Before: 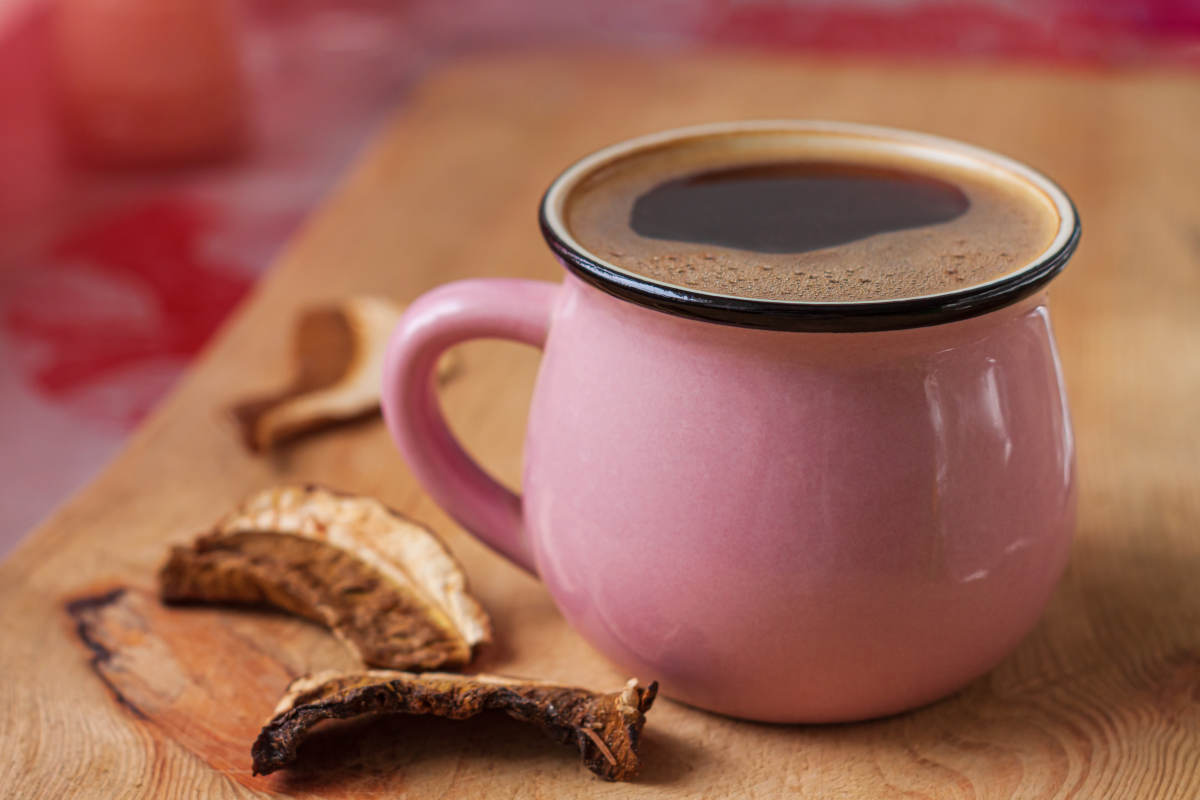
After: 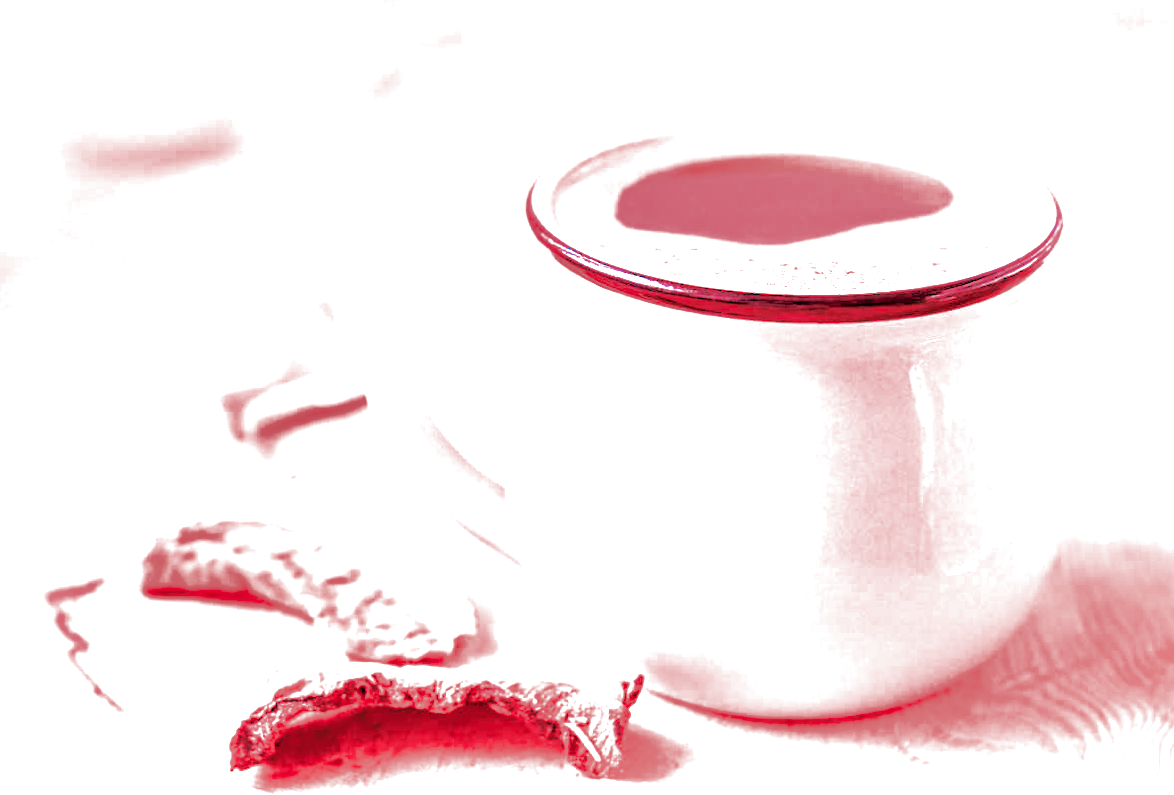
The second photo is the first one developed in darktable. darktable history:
shadows and highlights: on, module defaults
exposure: black level correction 0.001, exposure 1.3 EV, compensate highlight preservation false
rotate and perspective: rotation 0.226°, lens shift (vertical) -0.042, crop left 0.023, crop right 0.982, crop top 0.006, crop bottom 0.994
white balance: red 4.26, blue 1.802
filmic rgb: black relative exposure -7.65 EV, white relative exposure 4.56 EV, hardness 3.61
color zones: curves: ch1 [(0, 0.469) (0.072, 0.457) (0.243, 0.494) (0.429, 0.5) (0.571, 0.5) (0.714, 0.5) (0.857, 0.5) (1, 0.469)]; ch2 [(0, 0.499) (0.143, 0.467) (0.242, 0.436) (0.429, 0.493) (0.571, 0.5) (0.714, 0.5) (0.857, 0.5) (1, 0.499)]
tone equalizer: -8 EV -0.417 EV, -7 EV -0.389 EV, -6 EV -0.333 EV, -5 EV -0.222 EV, -3 EV 0.222 EV, -2 EV 0.333 EV, -1 EV 0.389 EV, +0 EV 0.417 EV, edges refinement/feathering 500, mask exposure compensation -1.57 EV, preserve details no
